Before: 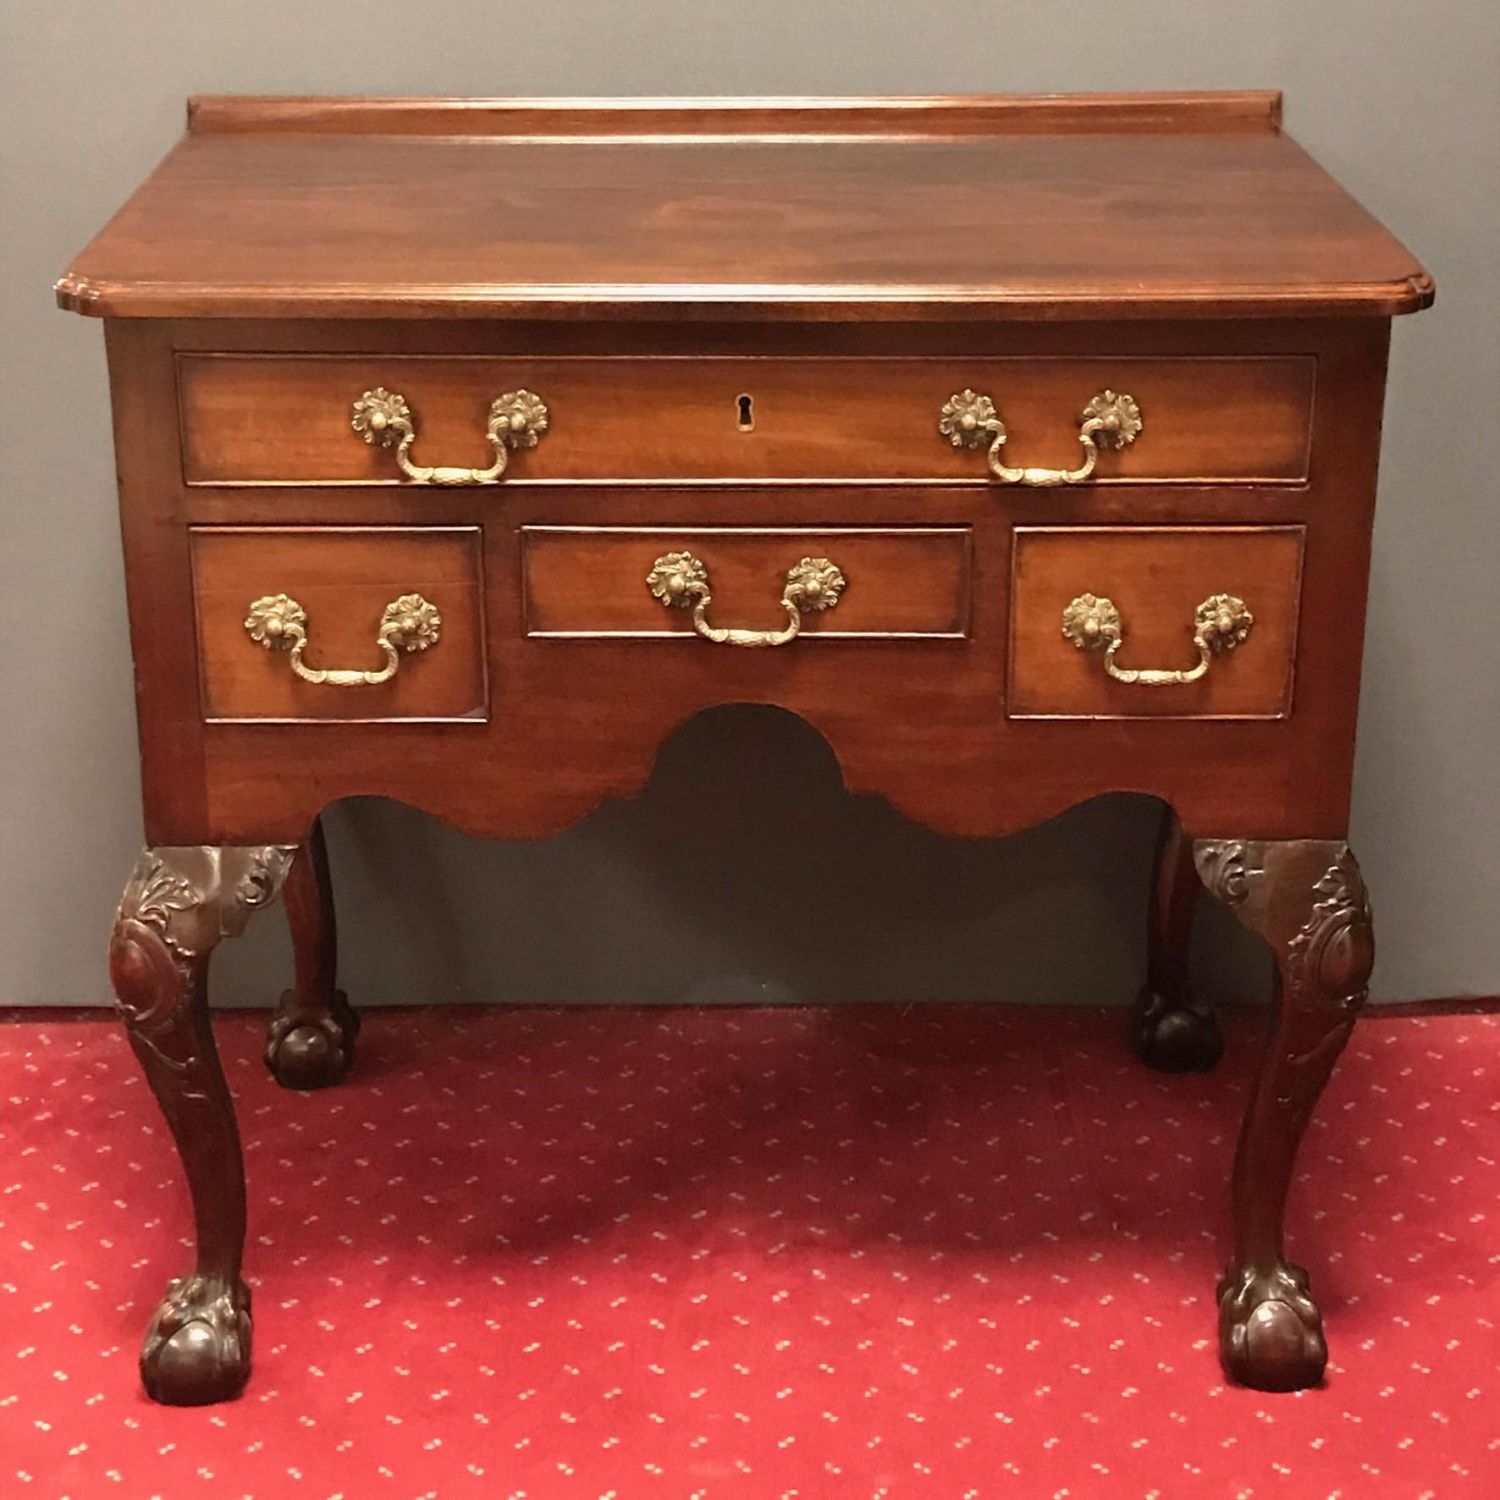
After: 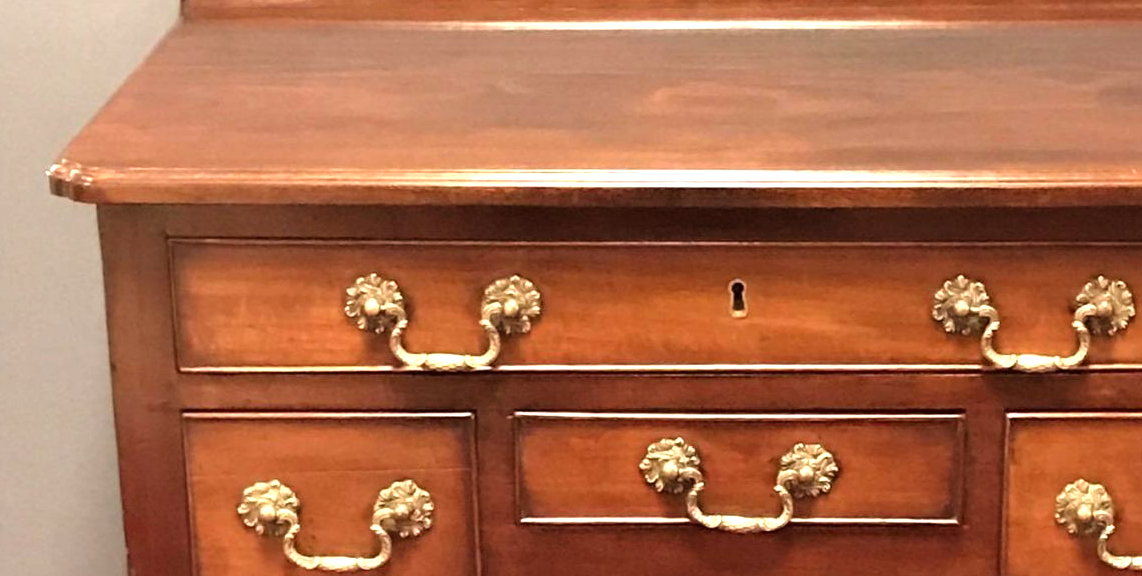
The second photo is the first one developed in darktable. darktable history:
crop: left 0.526%, top 7.637%, right 23.322%, bottom 53.955%
tone equalizer: -8 EV -0.757 EV, -7 EV -0.69 EV, -6 EV -0.598 EV, -5 EV -0.375 EV, -3 EV 0.393 EV, -2 EV 0.6 EV, -1 EV 0.692 EV, +0 EV 0.747 EV
